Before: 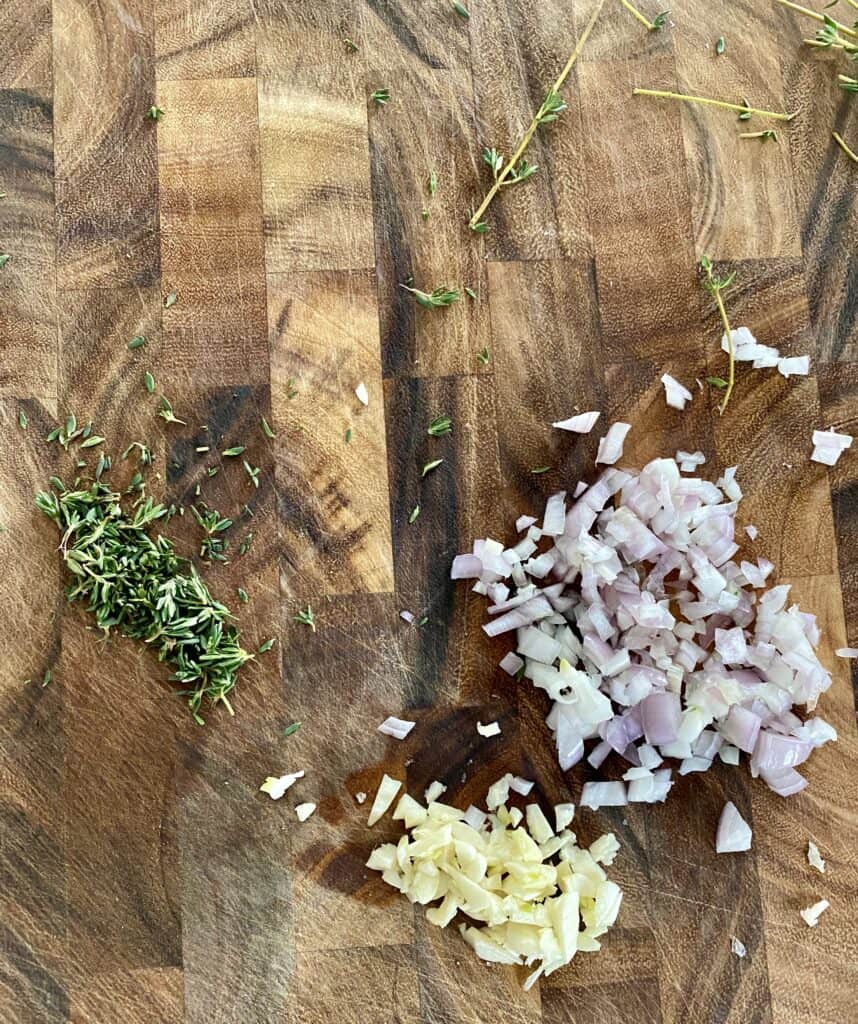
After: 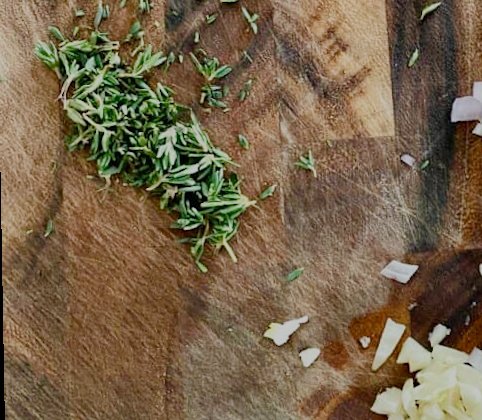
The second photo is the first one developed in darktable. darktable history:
crop: top 44.483%, right 43.593%, bottom 12.892%
shadows and highlights: shadows 12, white point adjustment 1.2, soften with gaussian
sigmoid: contrast 1.05, skew -0.15
rotate and perspective: rotation -1°, crop left 0.011, crop right 0.989, crop top 0.025, crop bottom 0.975
